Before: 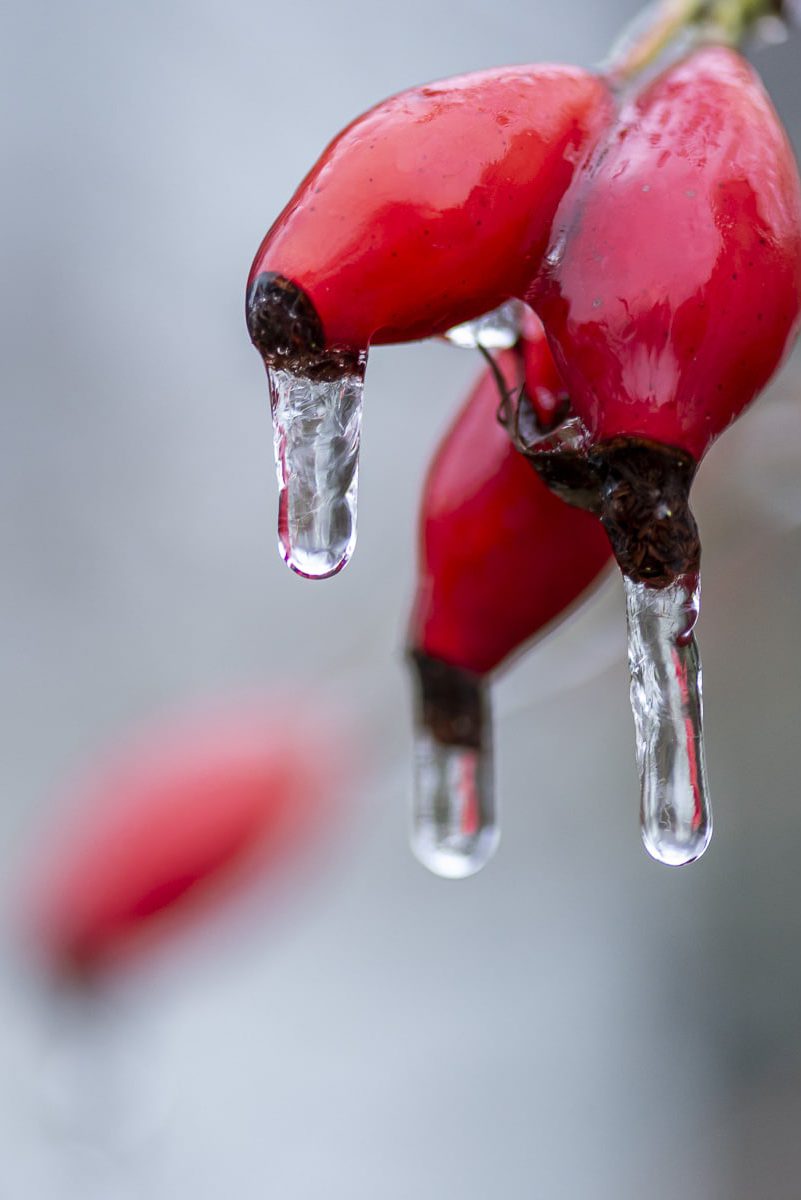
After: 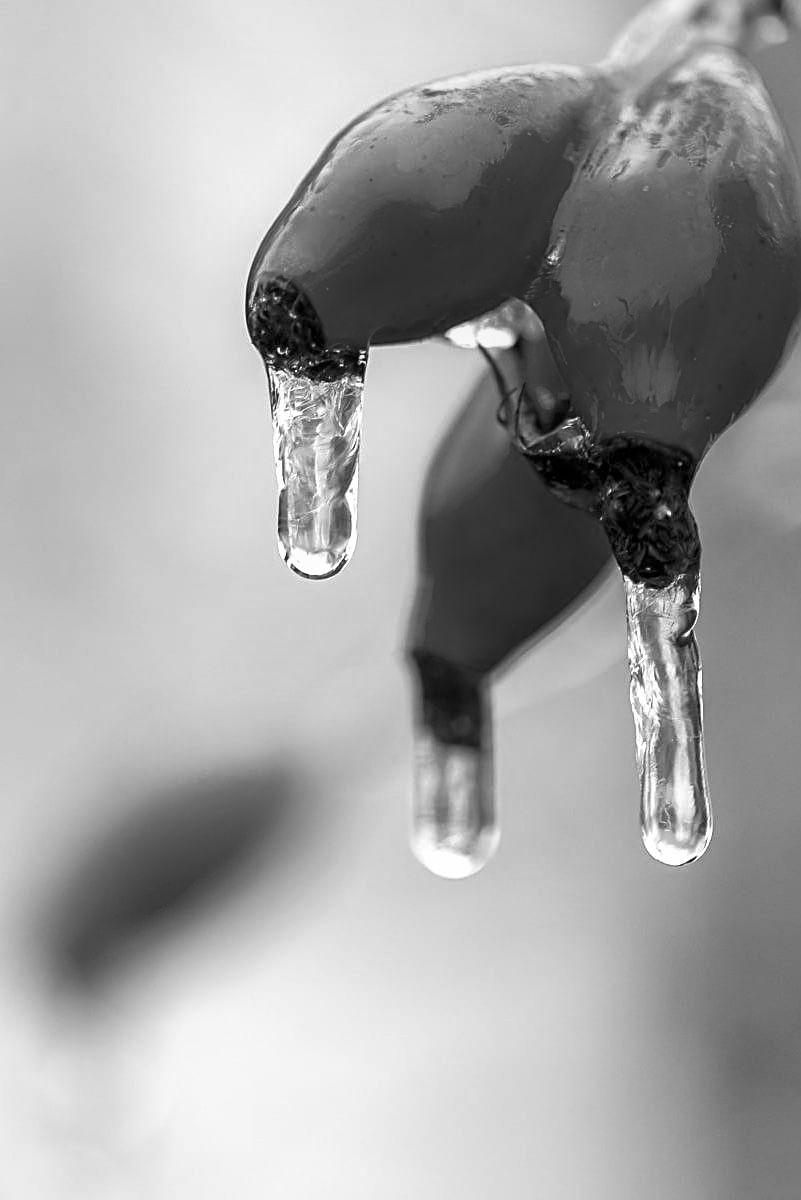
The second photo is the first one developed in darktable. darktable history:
white balance: red 1.009, blue 0.985
monochrome: a 0, b 0, size 0.5, highlights 0.57
sharpen: on, module defaults
exposure: black level correction 0.001, exposure 0.5 EV, compensate exposure bias true, compensate highlight preservation false
velvia: strength 45%
